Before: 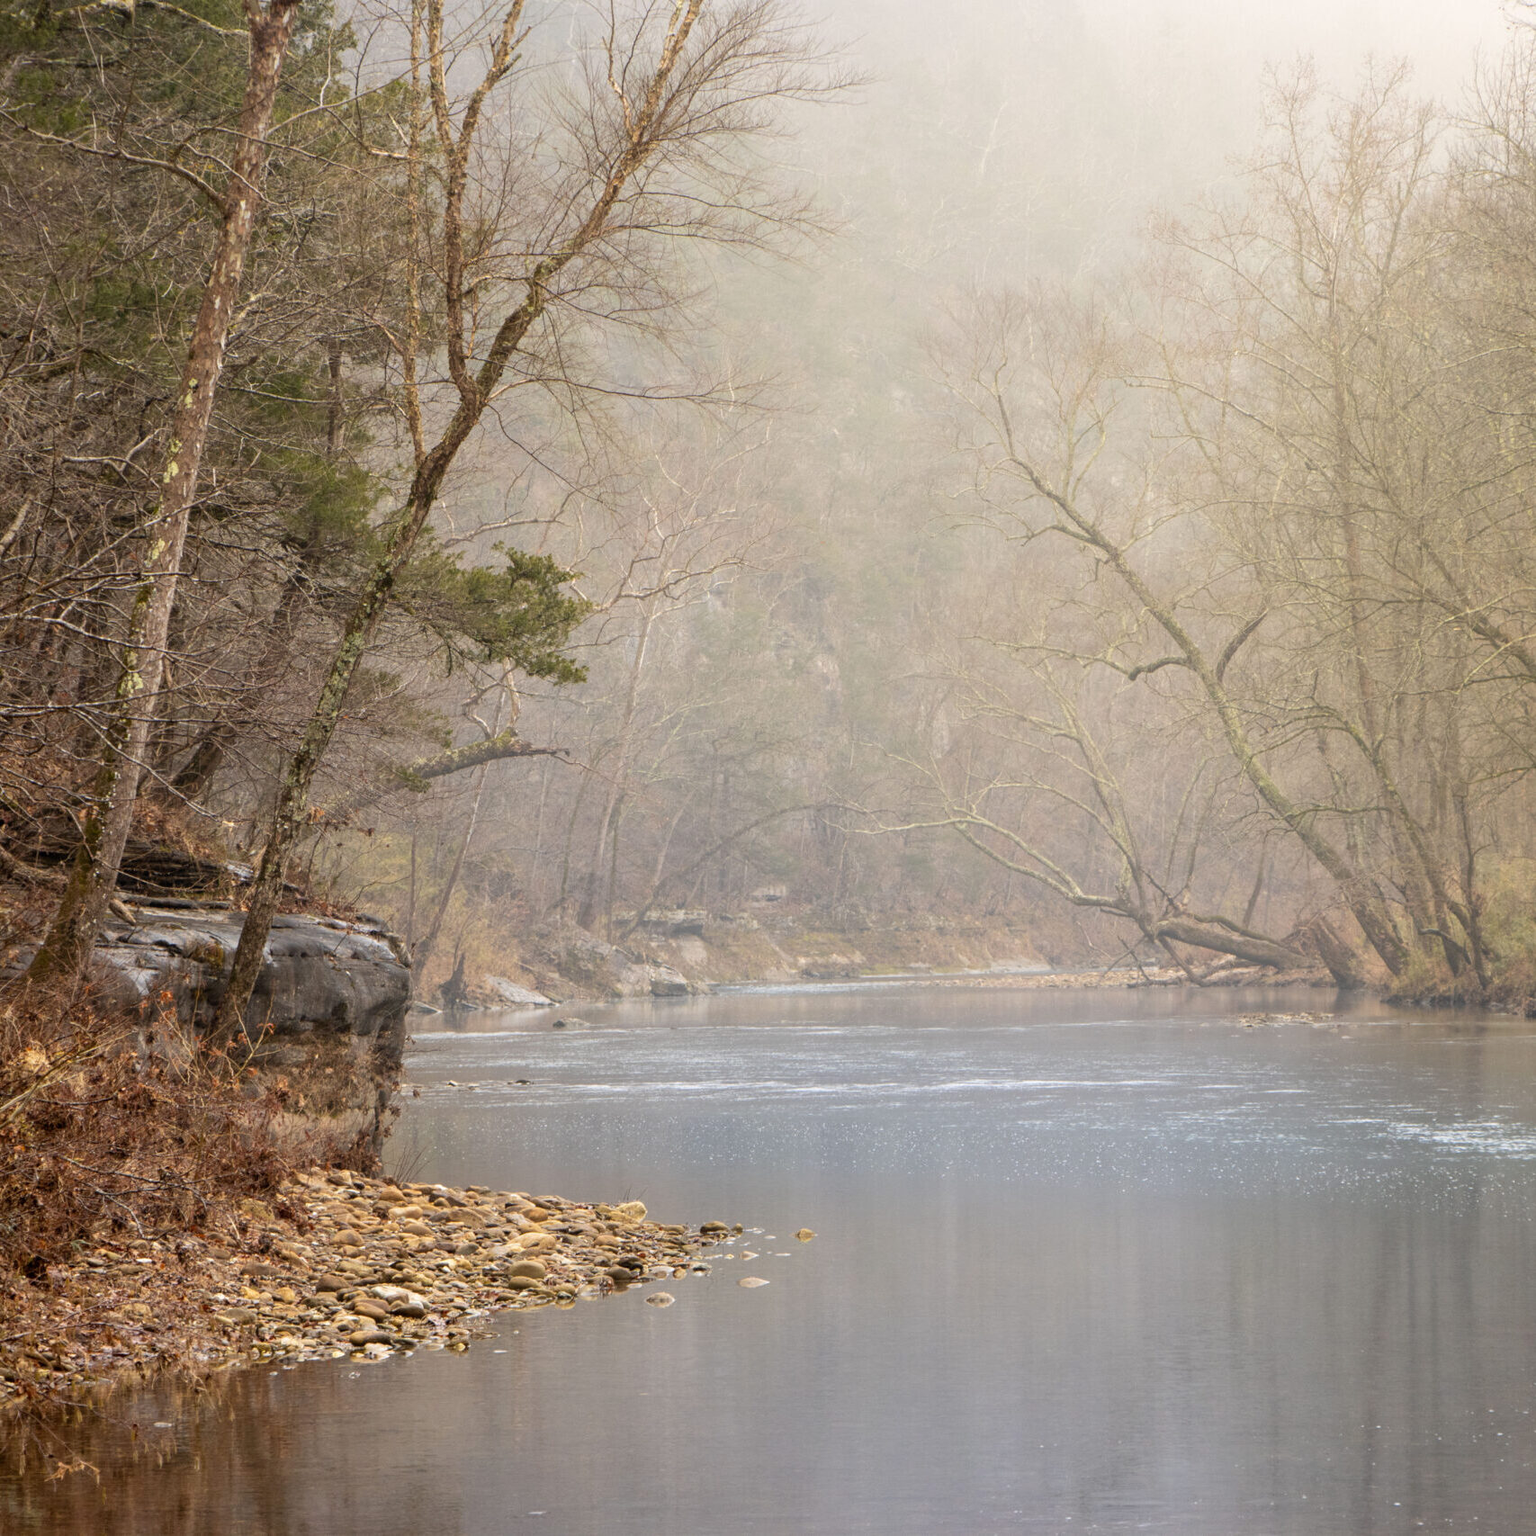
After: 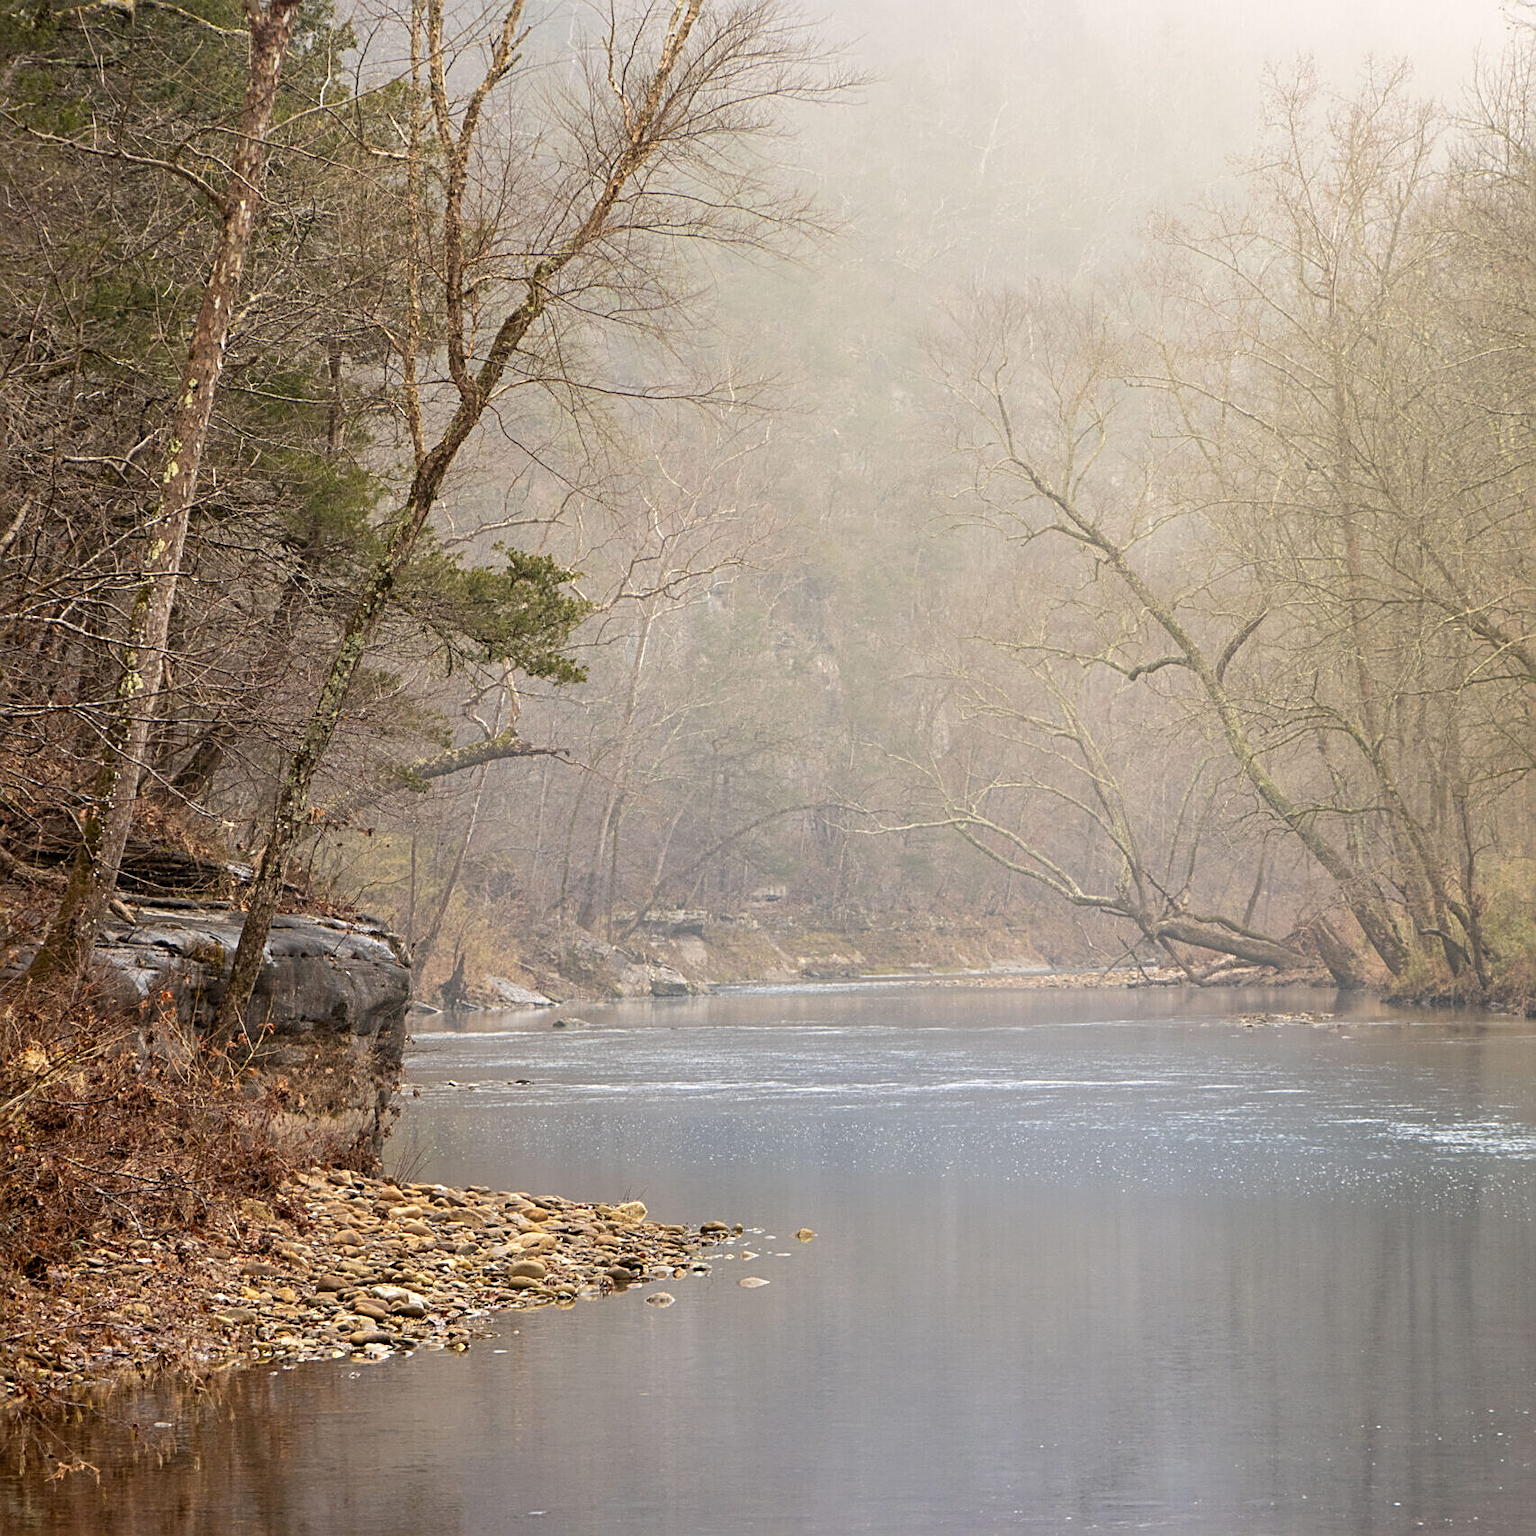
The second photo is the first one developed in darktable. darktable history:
sharpen: radius 2.534, amount 0.628
